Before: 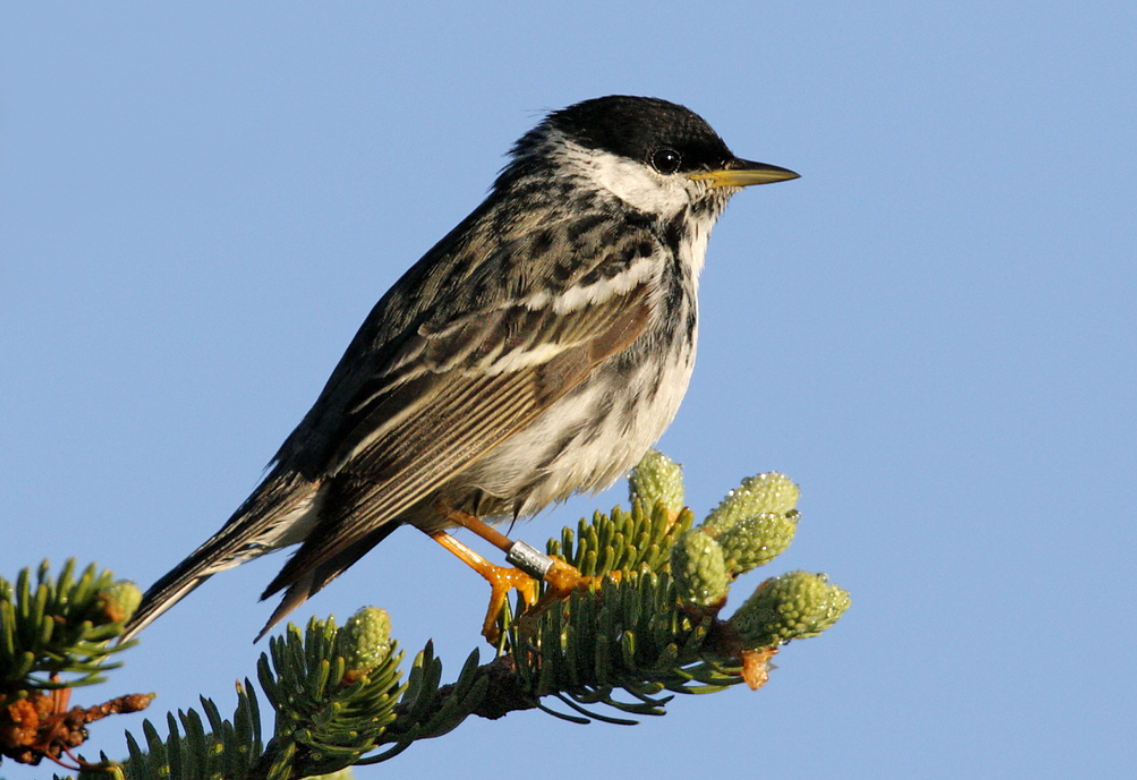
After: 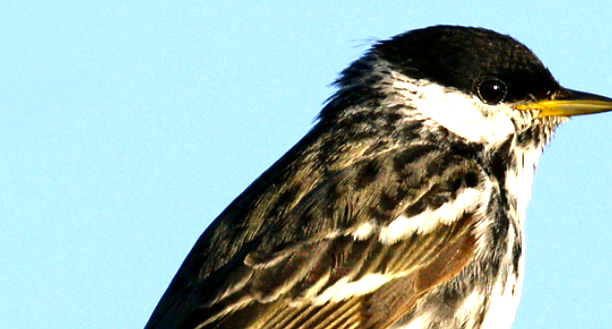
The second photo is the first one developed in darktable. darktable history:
crop: left 15.306%, top 9.065%, right 30.789%, bottom 48.638%
exposure: black level correction 0.001, exposure 1.05 EV, compensate exposure bias true, compensate highlight preservation false
contrast brightness saturation: brightness -0.25, saturation 0.2
